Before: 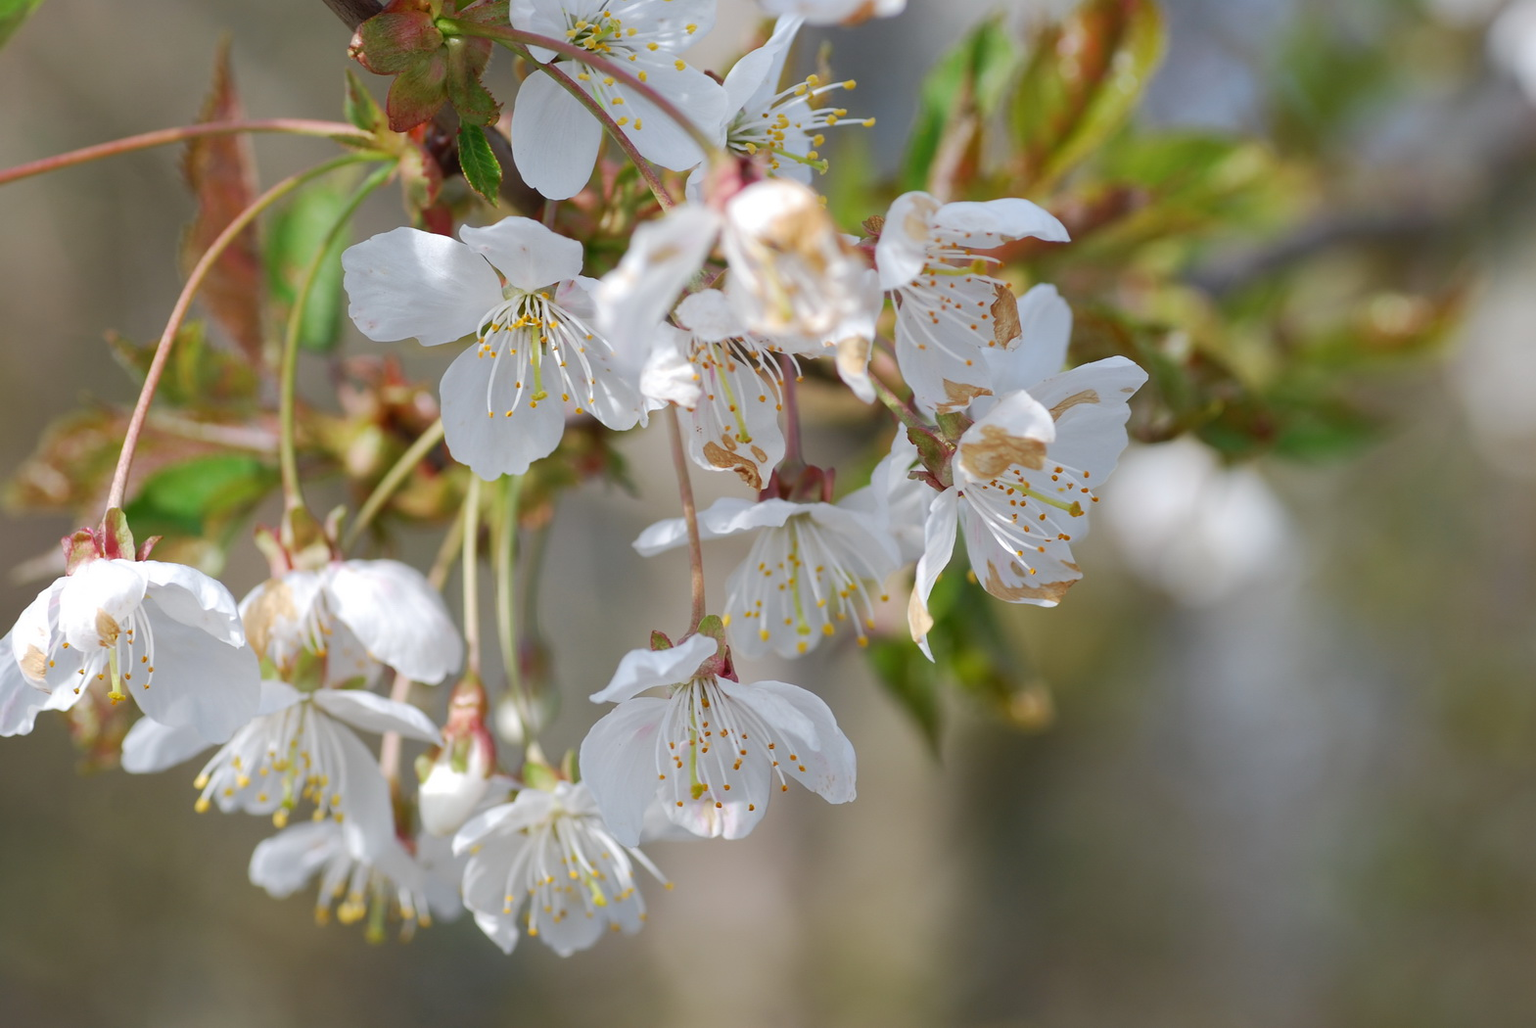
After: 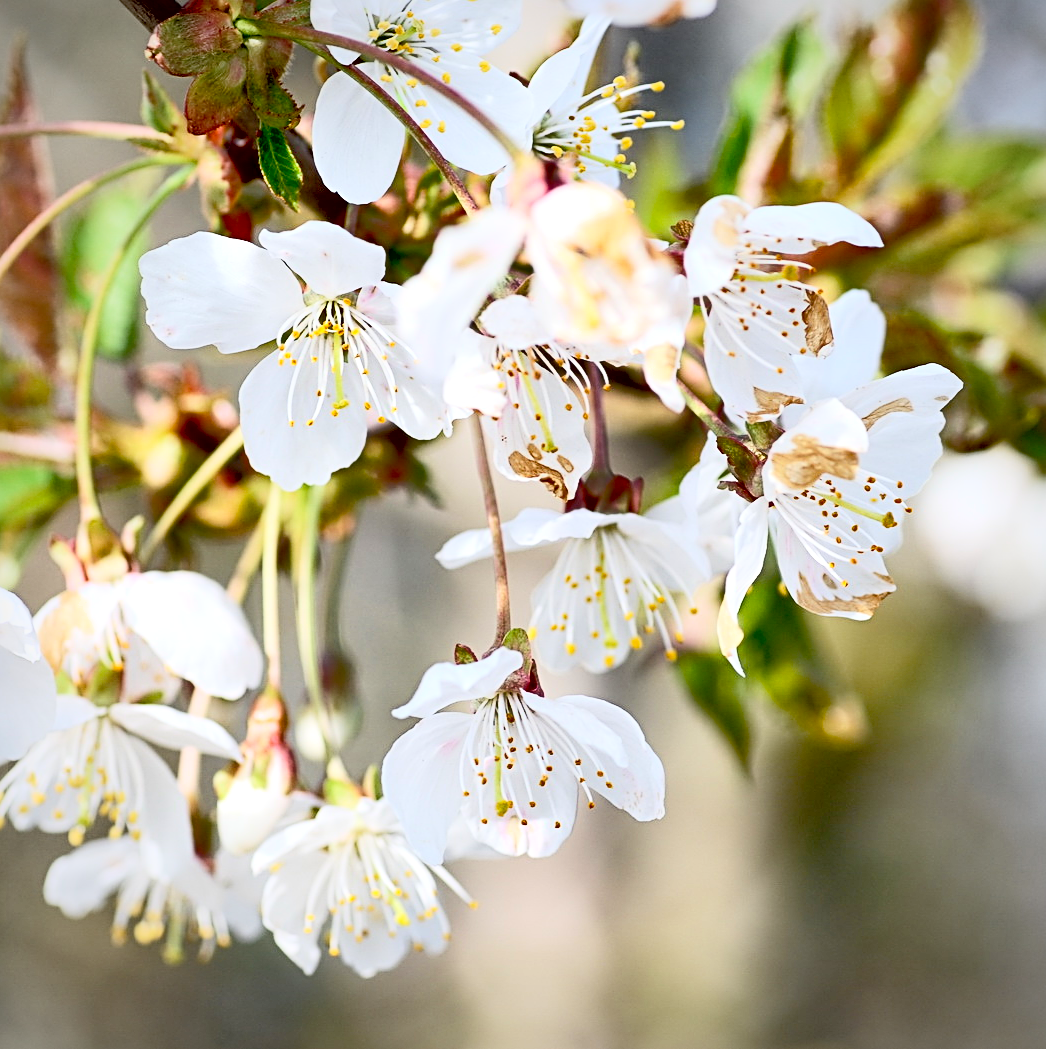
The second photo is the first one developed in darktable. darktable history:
contrast brightness saturation: contrast 0.391, brightness 0.531
shadows and highlights: shadows 33.55, highlights -47.62, compress 49.78%, soften with gaussian
sharpen: radius 3.131
exposure: black level correction 0.031, exposure 0.326 EV, compensate highlight preservation false
vignetting: fall-off radius 83.25%
crop and rotate: left 13.417%, right 19.897%
